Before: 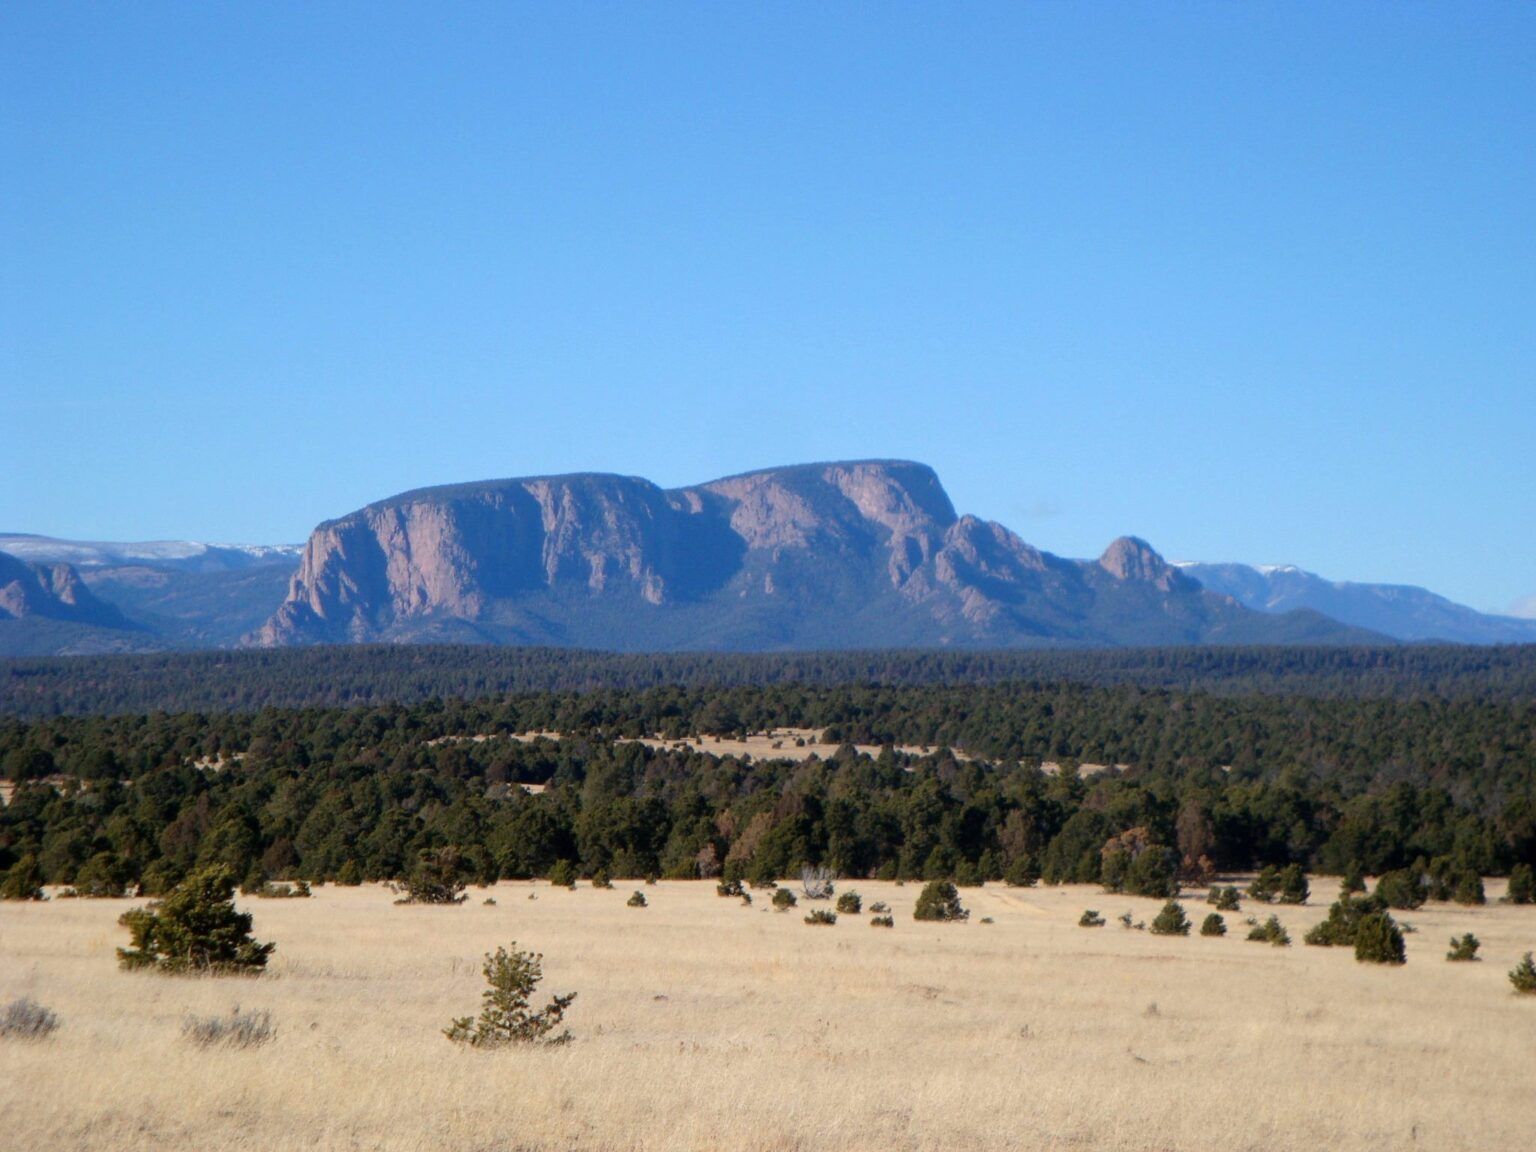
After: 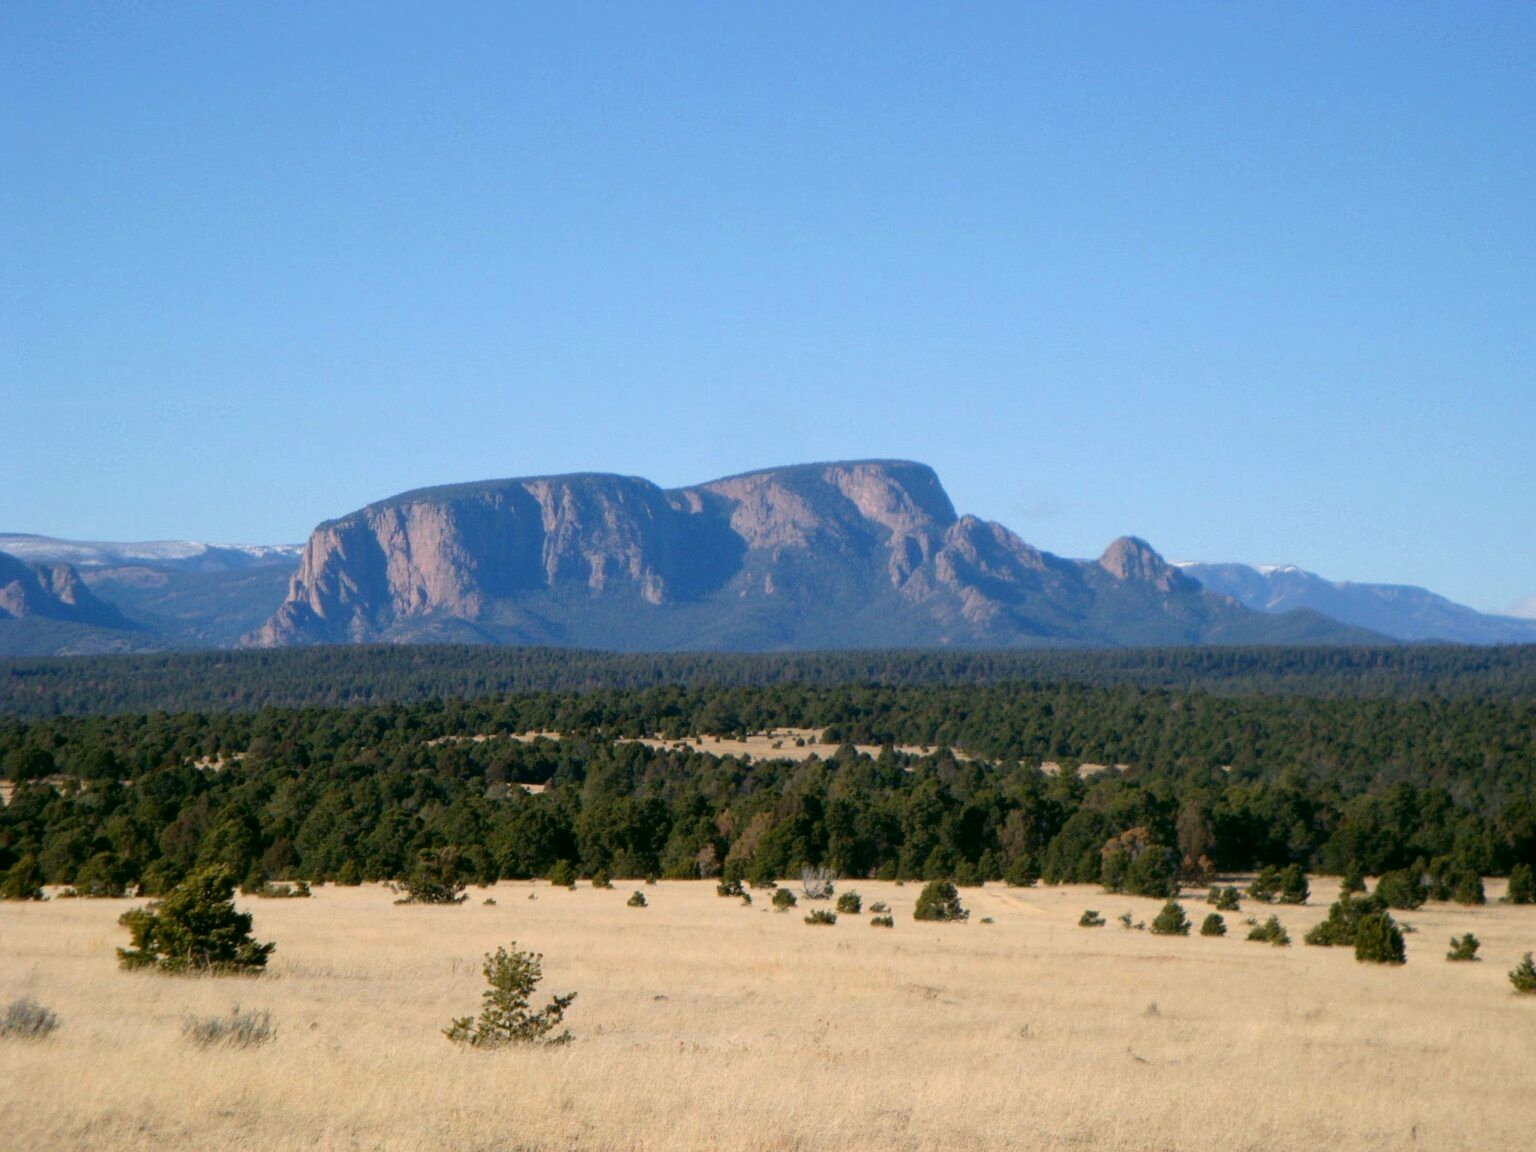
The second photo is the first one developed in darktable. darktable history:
color correction: highlights a* 4.21, highlights b* 4.98, shadows a* -6.96, shadows b* 4.92
